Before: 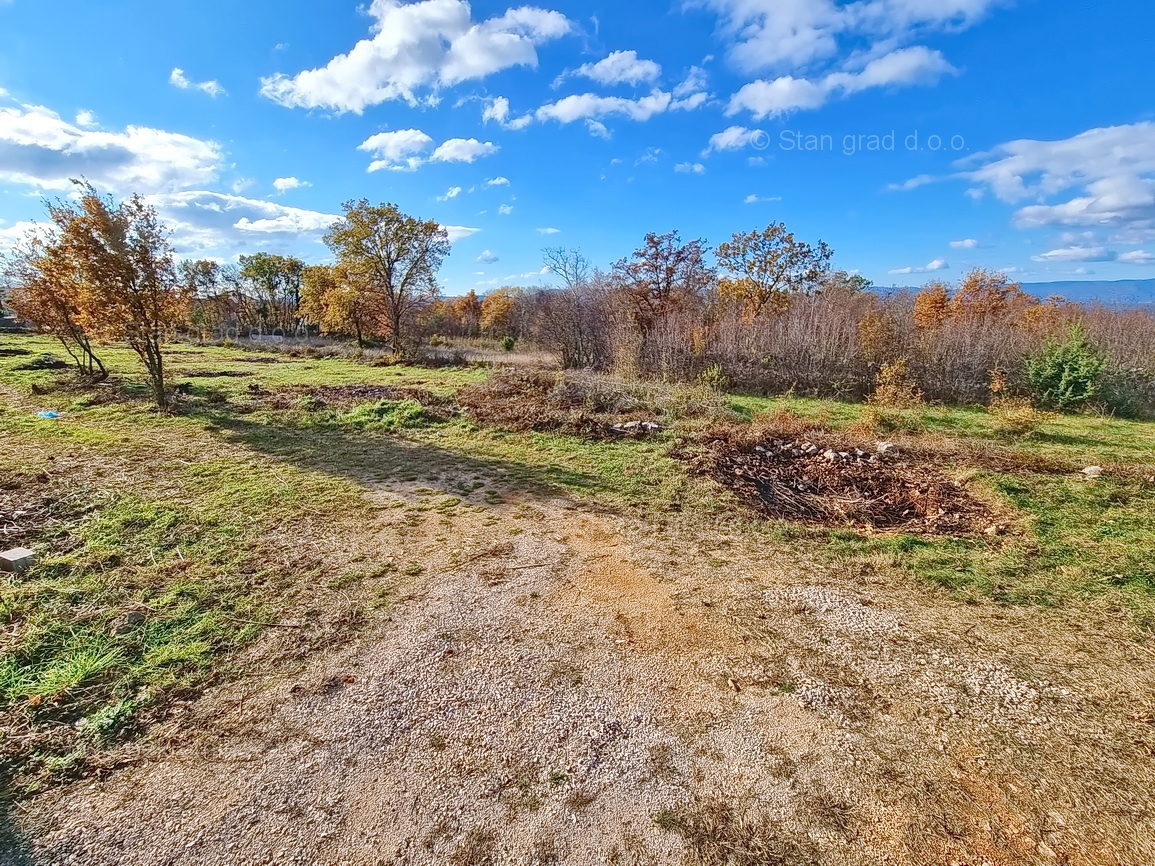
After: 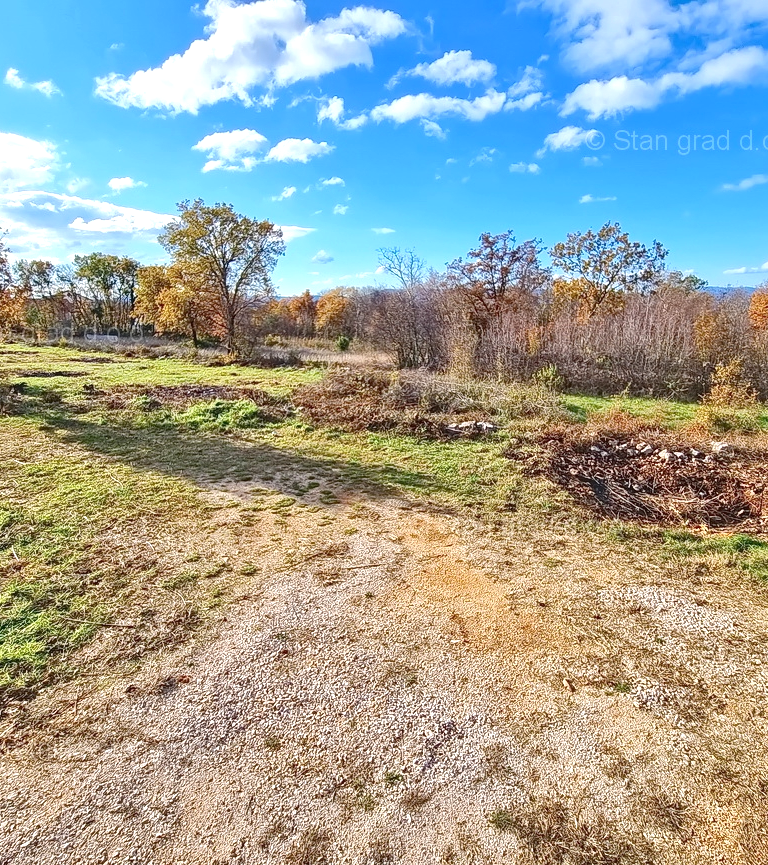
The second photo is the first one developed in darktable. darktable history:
tone equalizer: on, module defaults
exposure: exposure 0.455 EV, compensate highlight preservation false
crop and rotate: left 14.325%, right 19.125%
